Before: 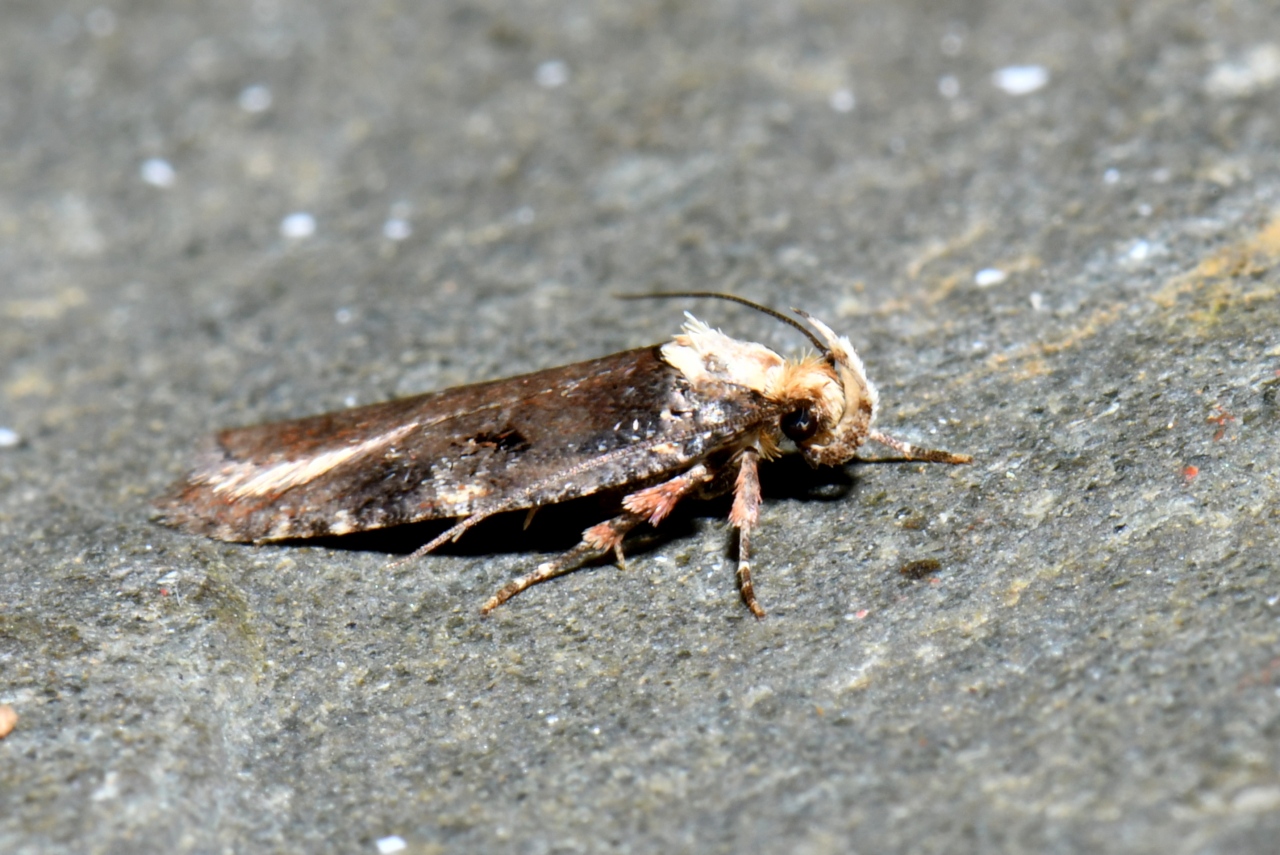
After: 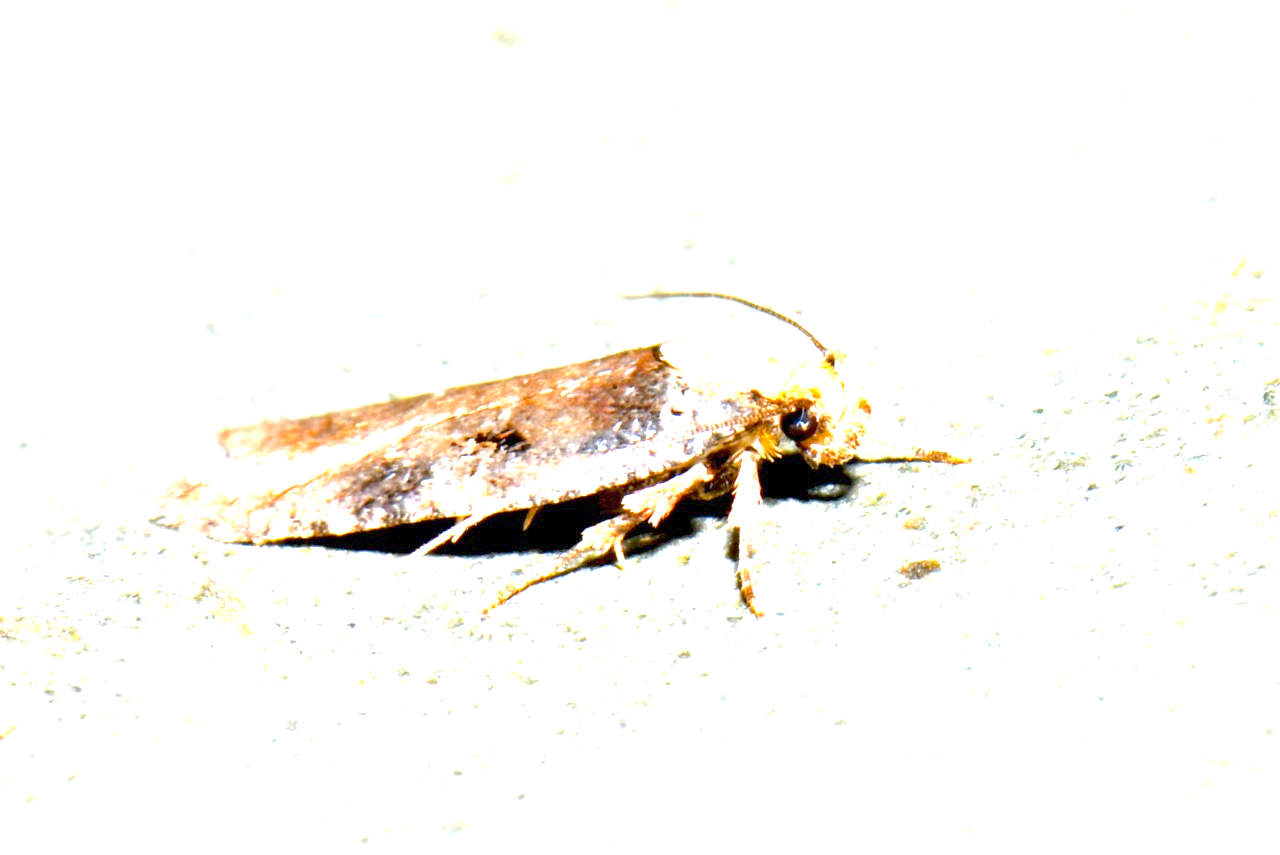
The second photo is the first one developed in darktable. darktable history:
exposure: exposure 3 EV, compensate highlight preservation false
color balance rgb: perceptual saturation grading › global saturation 25%, perceptual brilliance grading › mid-tones 10%, perceptual brilliance grading › shadows 15%, global vibrance 20%
color balance: contrast -15%
white balance: emerald 1
